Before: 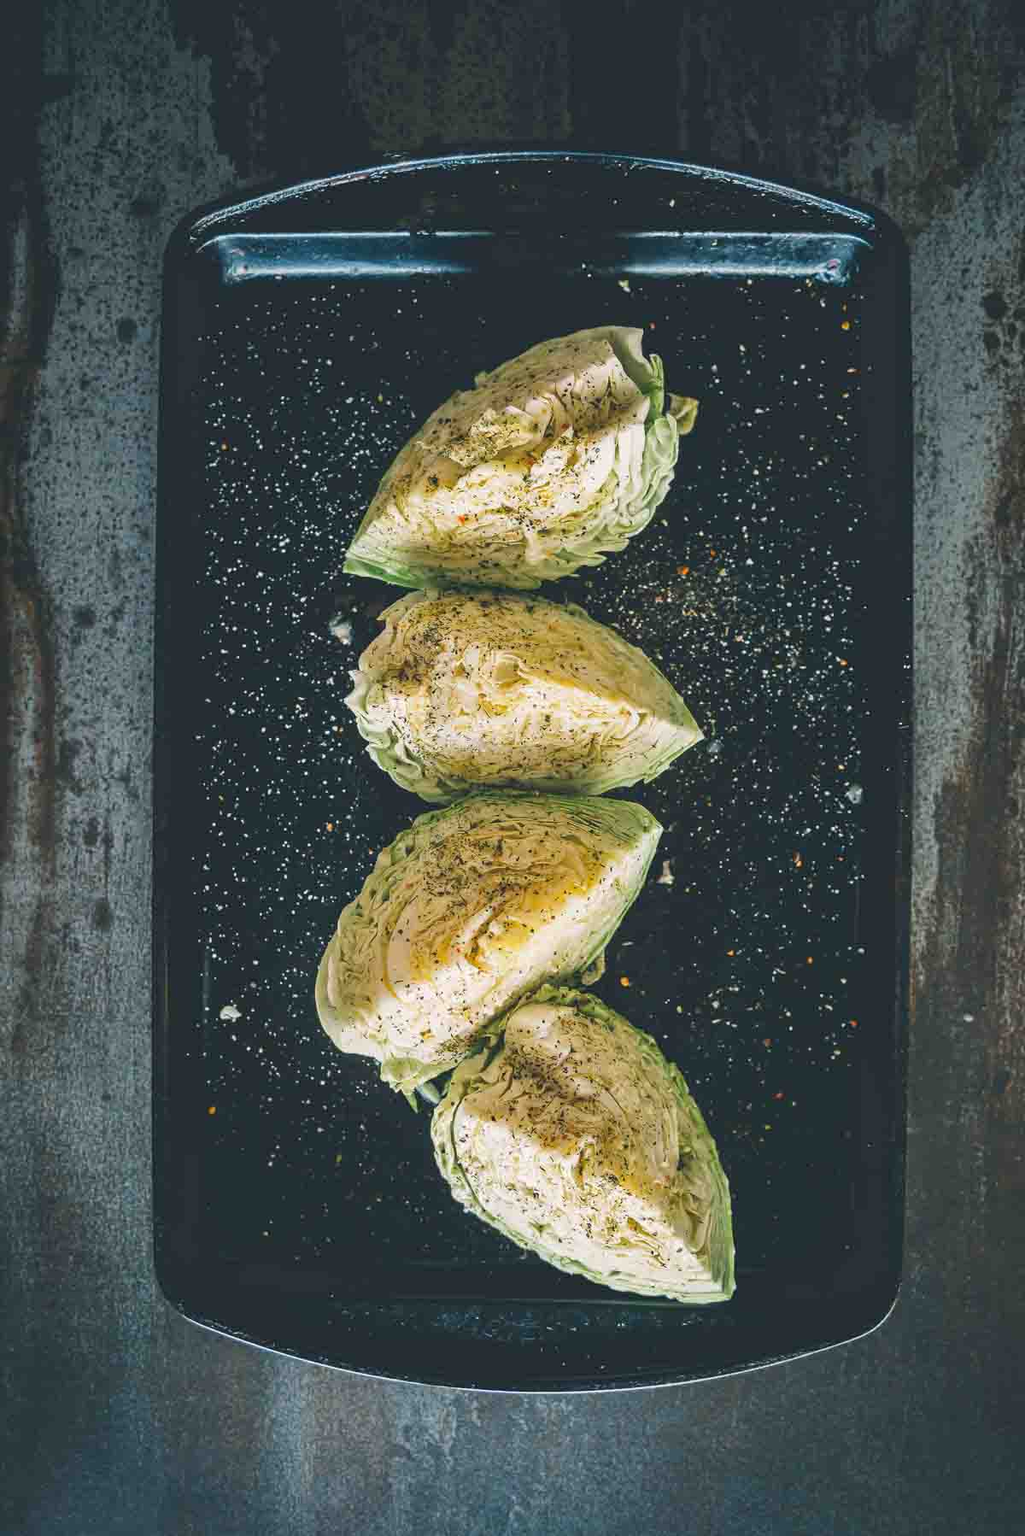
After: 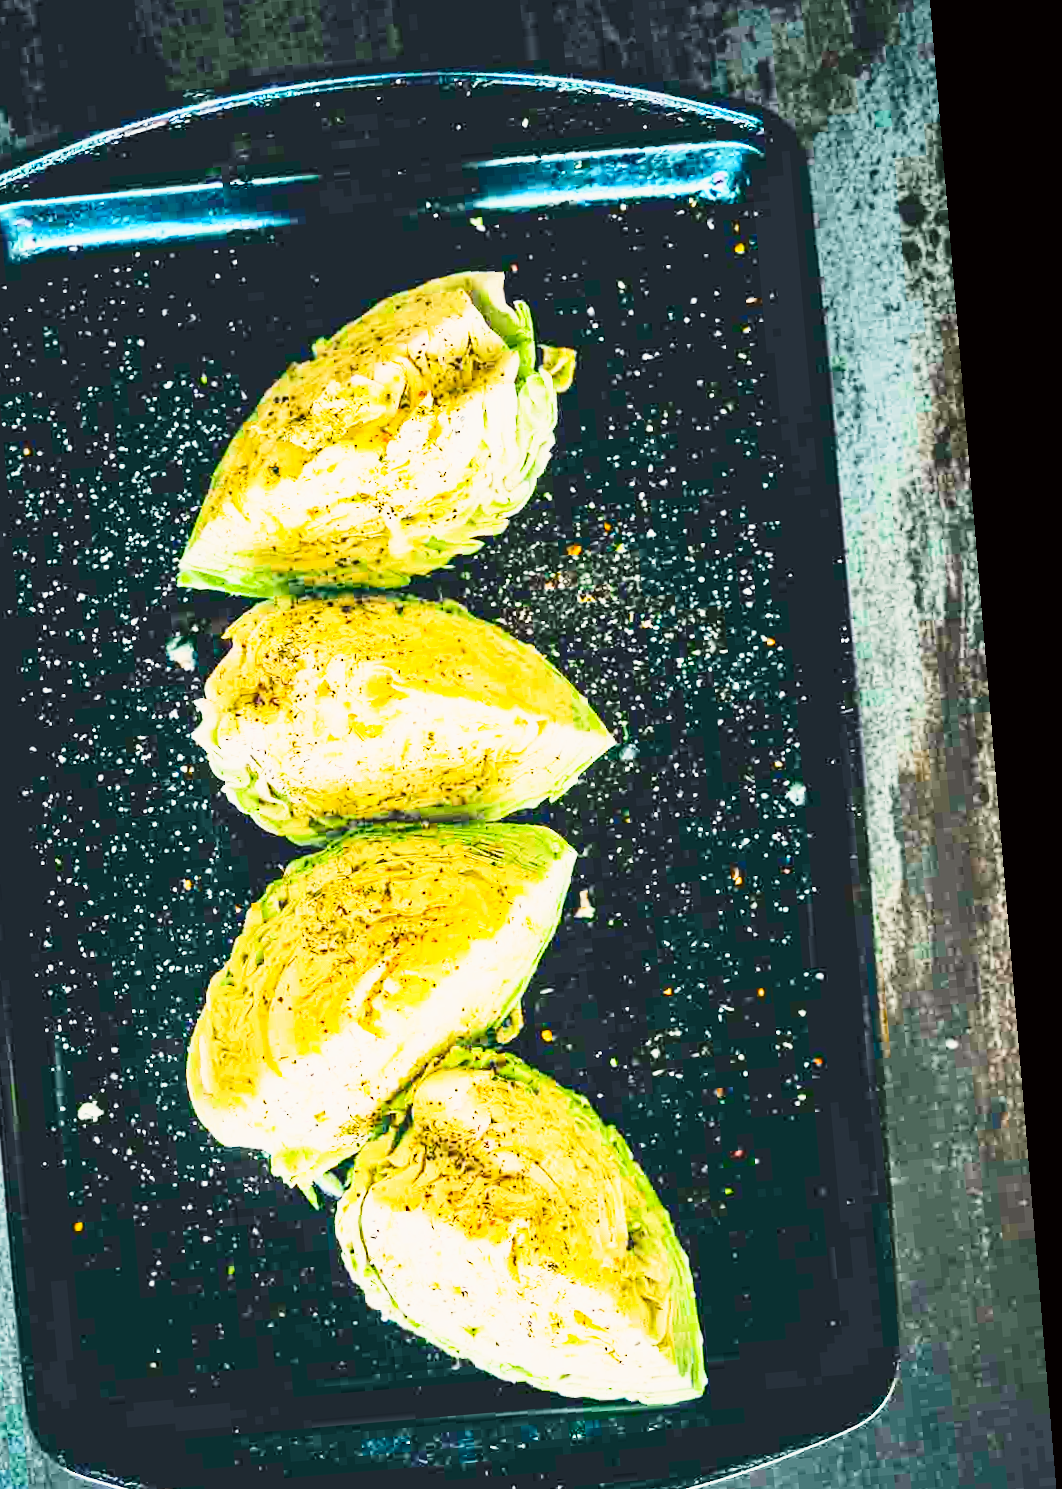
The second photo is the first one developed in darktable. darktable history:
base curve: curves: ch0 [(0, 0) (0.007, 0.004) (0.027, 0.03) (0.046, 0.07) (0.207, 0.54) (0.442, 0.872) (0.673, 0.972) (1, 1)], preserve colors none
rotate and perspective: rotation -4.86°, automatic cropping off
tone curve: curves: ch0 [(0, 0) (0.104, 0.068) (0.236, 0.227) (0.46, 0.576) (0.657, 0.796) (0.861, 0.932) (1, 0.981)]; ch1 [(0, 0) (0.353, 0.344) (0.434, 0.382) (0.479, 0.476) (0.502, 0.504) (0.544, 0.534) (0.57, 0.57) (0.586, 0.603) (0.618, 0.631) (0.657, 0.679) (1, 1)]; ch2 [(0, 0) (0.34, 0.314) (0.434, 0.43) (0.5, 0.511) (0.528, 0.545) (0.557, 0.573) (0.573, 0.618) (0.628, 0.751) (1, 1)], color space Lab, independent channels, preserve colors none
crop and rotate: left 20.74%, top 7.912%, right 0.375%, bottom 13.378%
